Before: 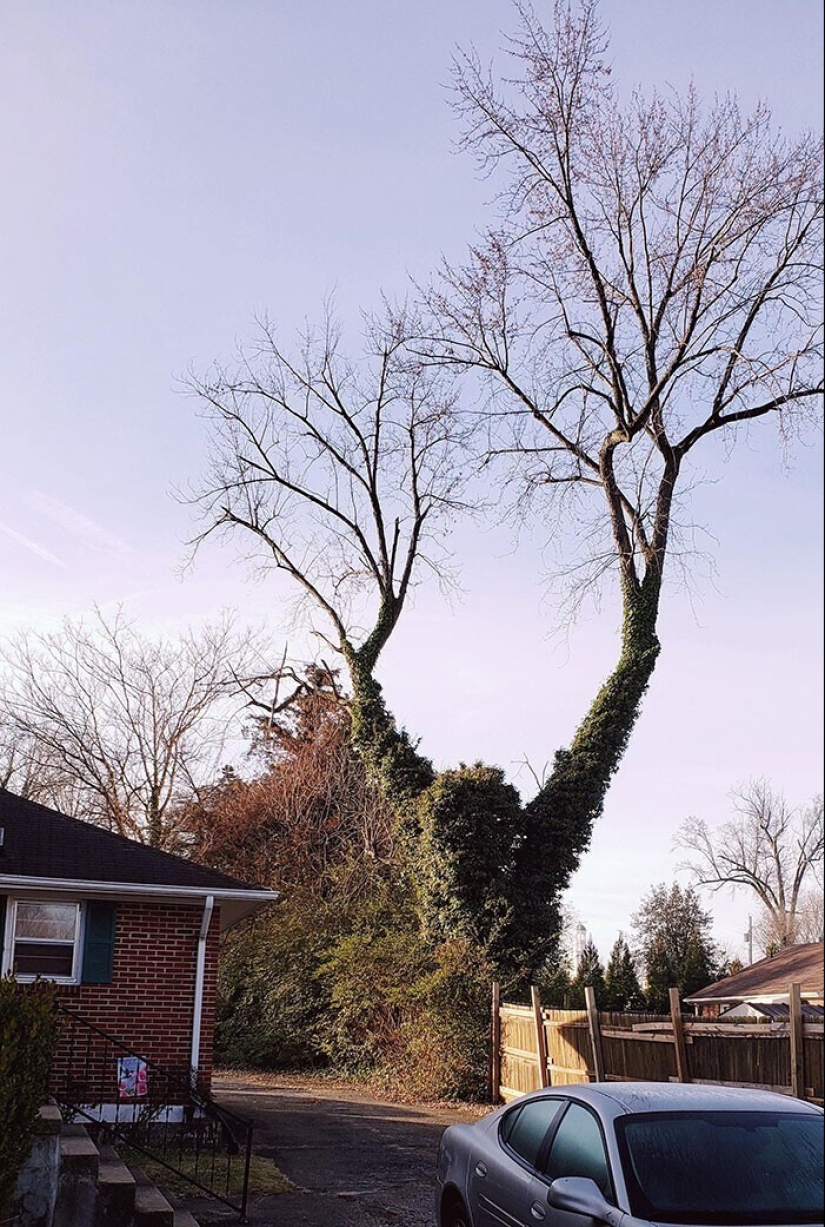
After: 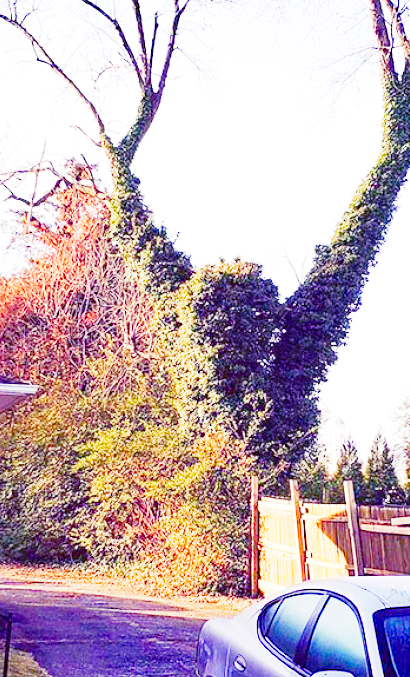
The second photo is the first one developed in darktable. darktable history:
exposure: black level correction 0.001, exposure 1.399 EV, compensate exposure bias true, compensate highlight preservation false
crop: left 29.224%, top 41.277%, right 21.046%, bottom 3.517%
color balance rgb: shadows lift › luminance -28.887%, shadows lift › chroma 14.745%, shadows lift › hue 272.44°, perceptual saturation grading › global saturation 34.608%, perceptual saturation grading › highlights -29.825%, perceptual saturation grading › shadows 35.78%, perceptual brilliance grading › global brilliance 2.574%, contrast -29.725%
base curve: curves: ch0 [(0, 0) (0, 0.001) (0.001, 0.001) (0.004, 0.002) (0.007, 0.004) (0.015, 0.013) (0.033, 0.045) (0.052, 0.096) (0.075, 0.17) (0.099, 0.241) (0.163, 0.42) (0.219, 0.55) (0.259, 0.616) (0.327, 0.722) (0.365, 0.765) (0.522, 0.873) (0.547, 0.881) (0.689, 0.919) (0.826, 0.952) (1, 1)], preserve colors none
